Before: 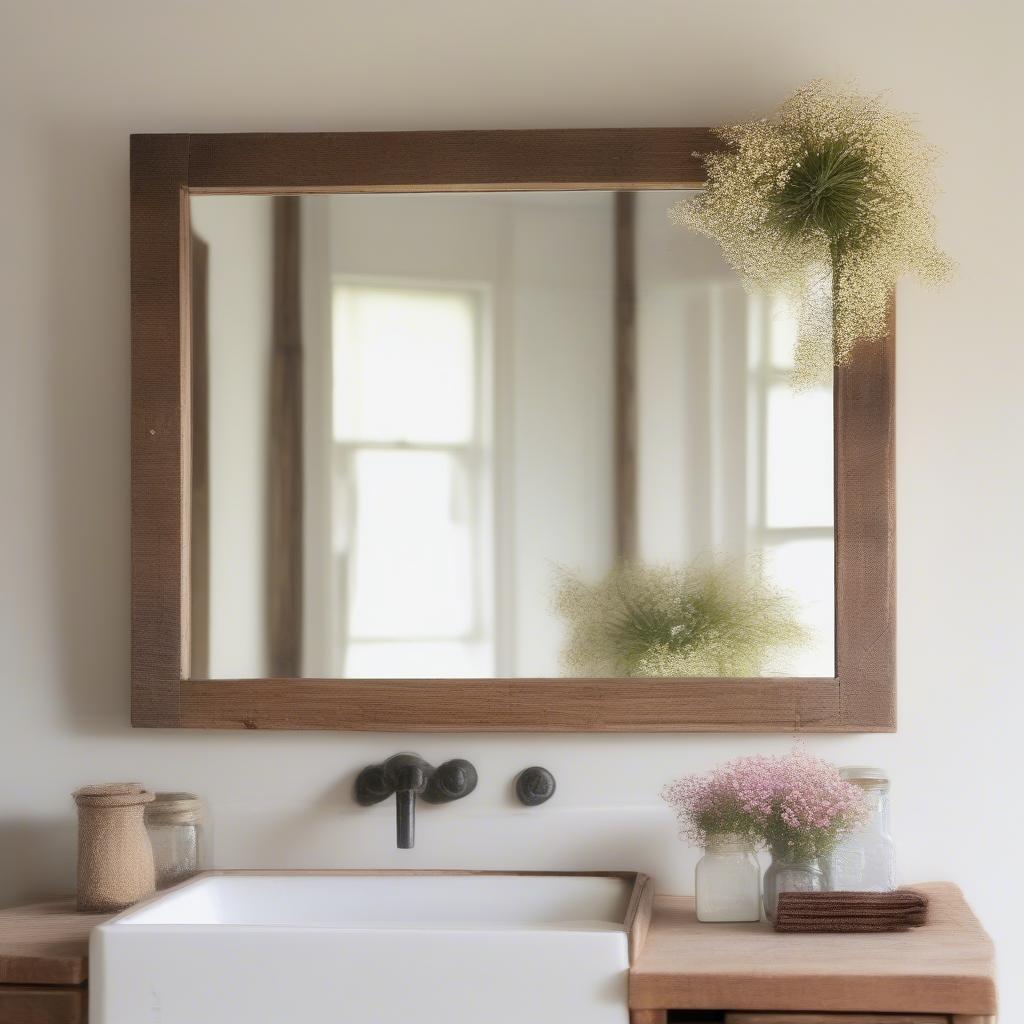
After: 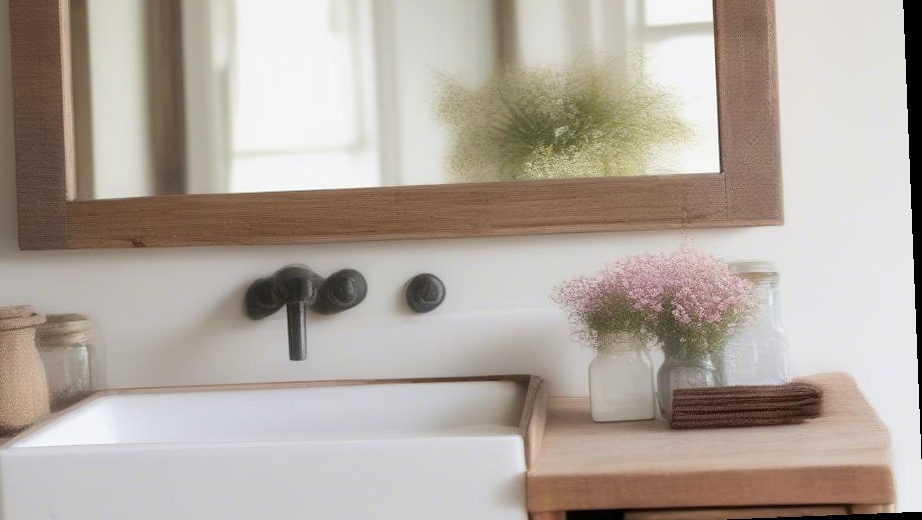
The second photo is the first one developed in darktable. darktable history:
crop and rotate: left 13.306%, top 48.129%, bottom 2.928%
rotate and perspective: rotation -2.29°, automatic cropping off
